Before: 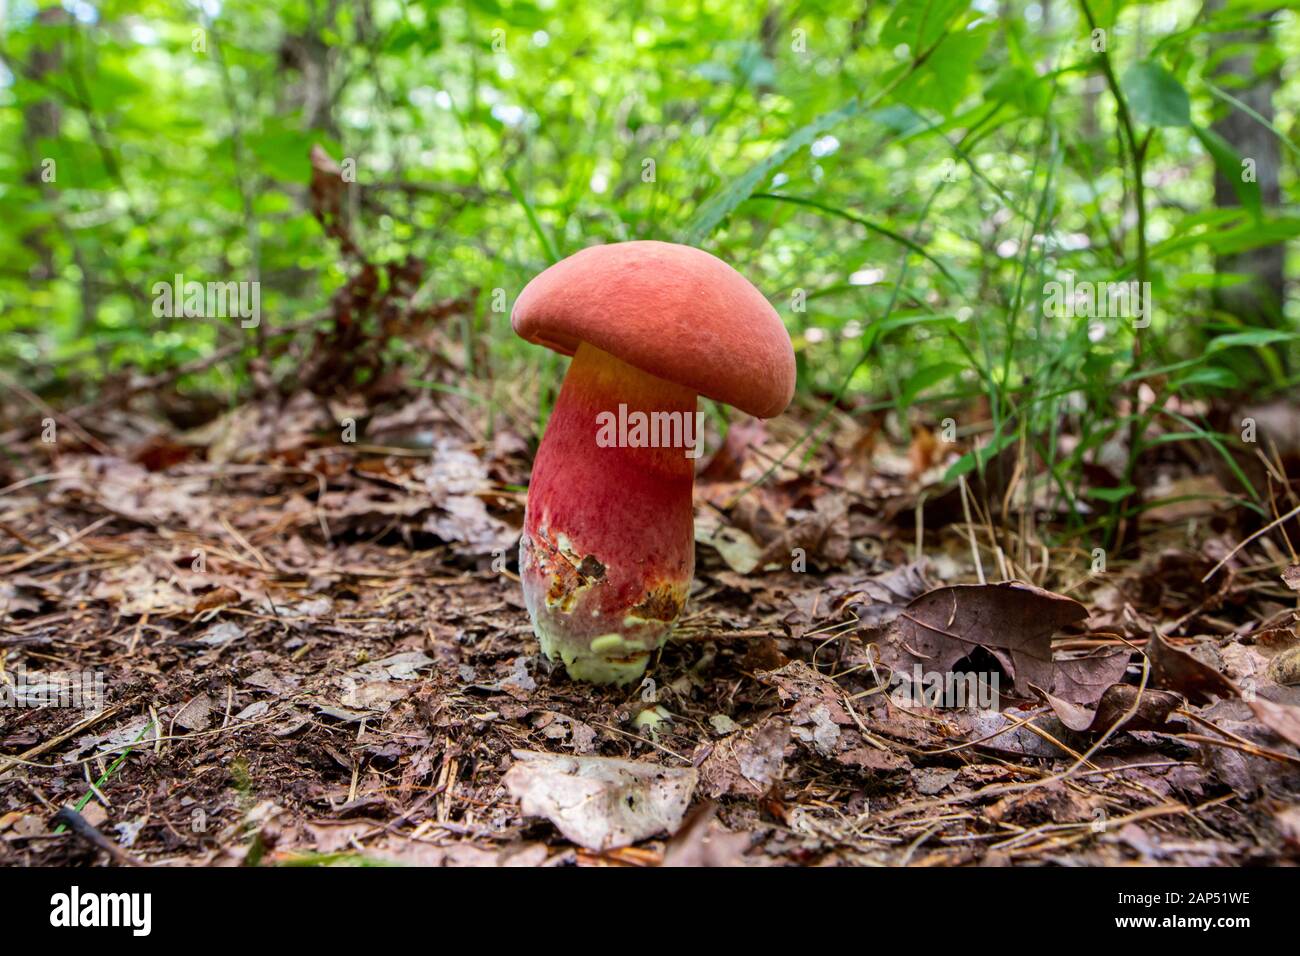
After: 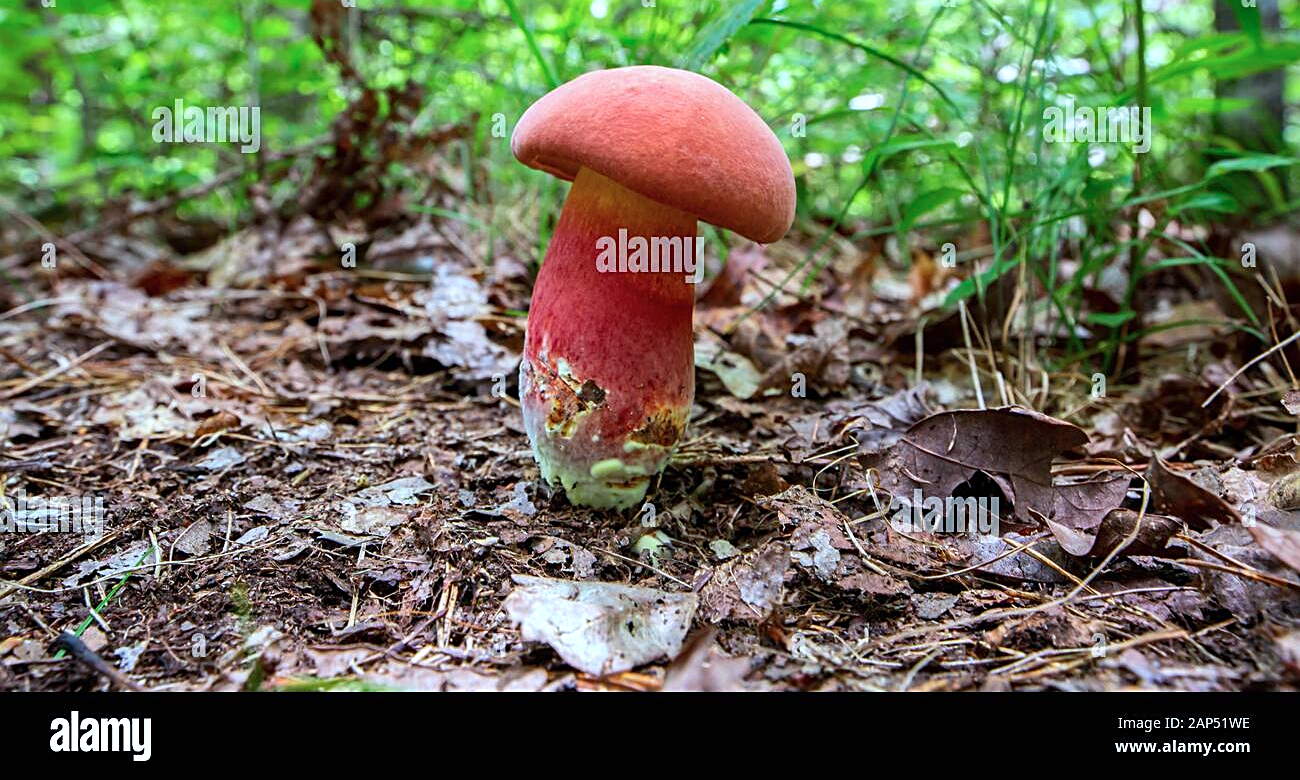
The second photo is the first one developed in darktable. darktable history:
exposure: exposure 0.2 EV, compensate highlight preservation false
sharpen: on, module defaults
color calibration: illuminant Planckian (black body), x 0.378, y 0.374, temperature 4022.74 K
crop and rotate: top 18.393%
